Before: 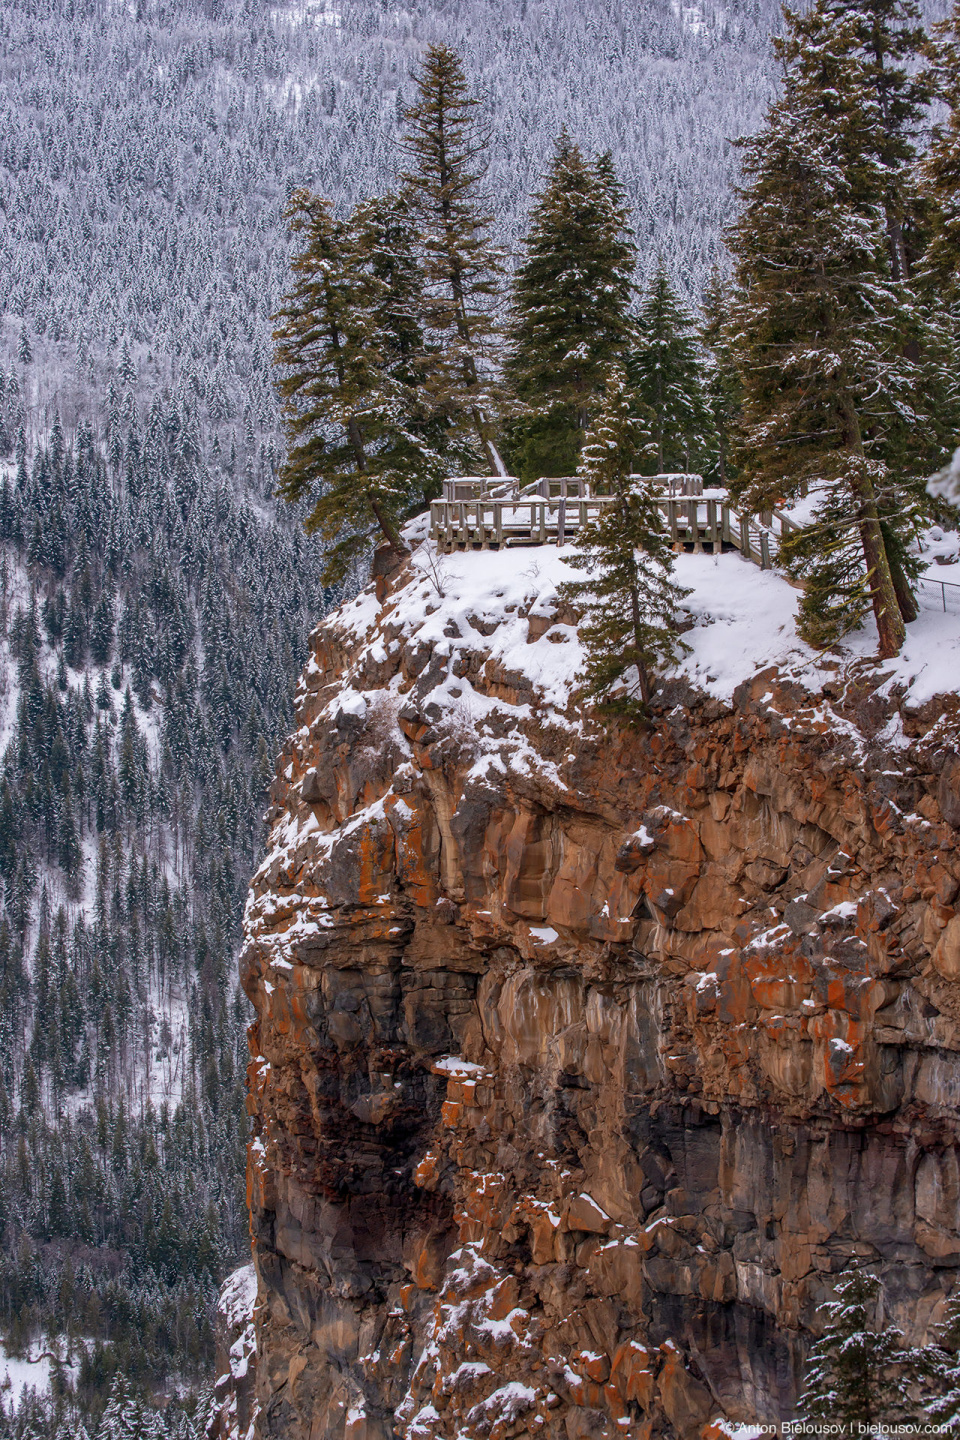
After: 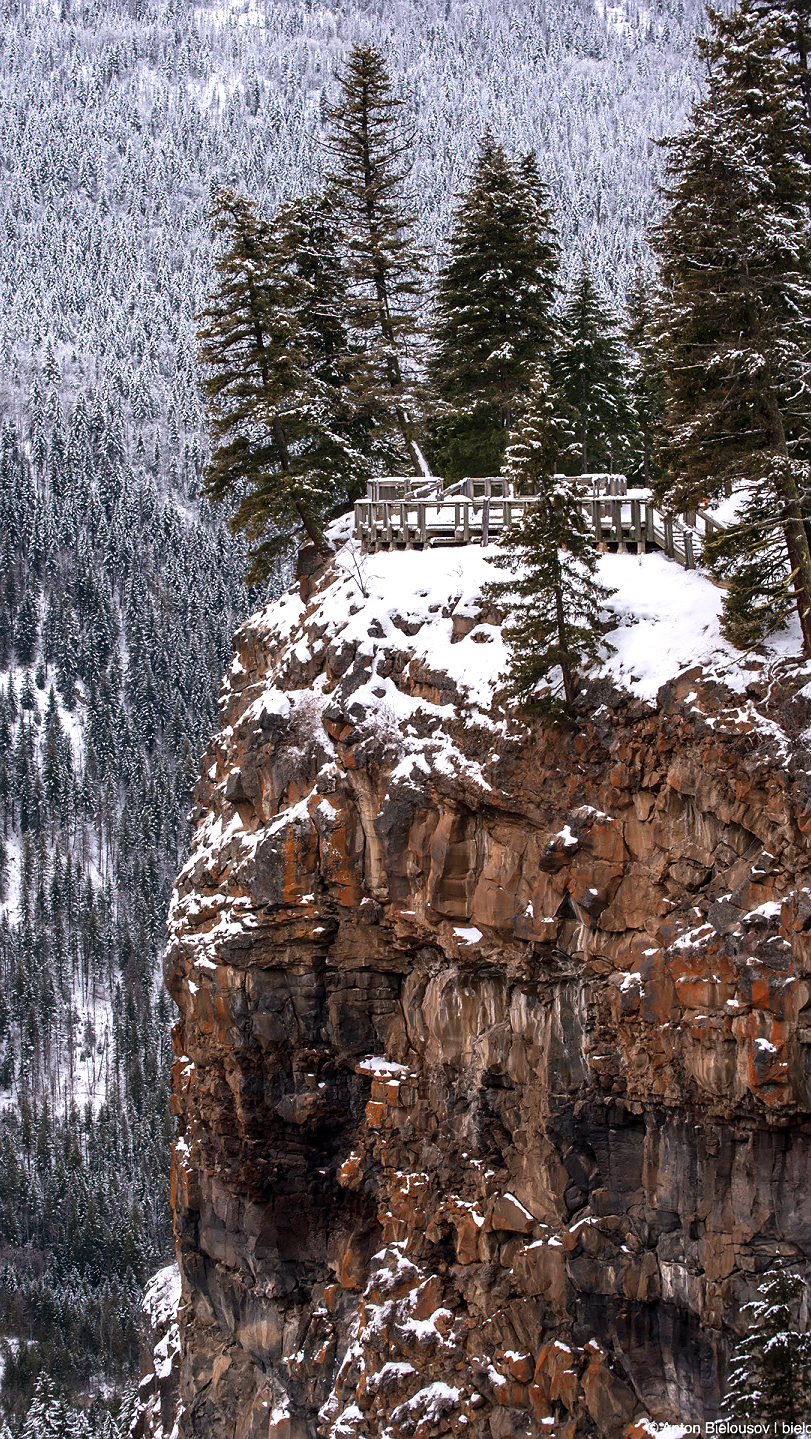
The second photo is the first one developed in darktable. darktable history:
tone equalizer: -8 EV -0.766 EV, -7 EV -0.715 EV, -6 EV -0.638 EV, -5 EV -0.38 EV, -3 EV 0.366 EV, -2 EV 0.6 EV, -1 EV 0.684 EV, +0 EV 0.781 EV, edges refinement/feathering 500, mask exposure compensation -1.57 EV, preserve details no
color correction: highlights b* -0.037, saturation 0.847
crop: left 7.977%, right 7.462%
sharpen: radius 0.992, threshold 1.027
